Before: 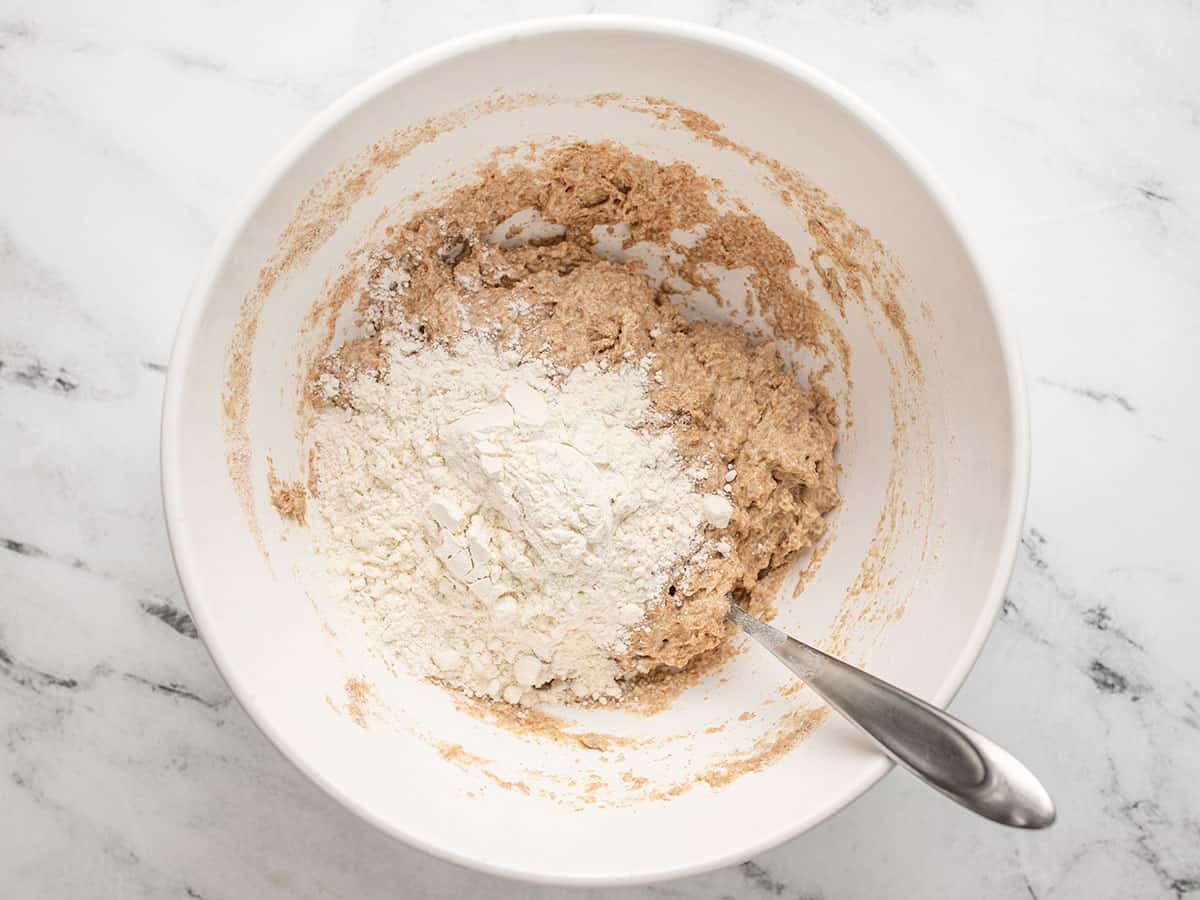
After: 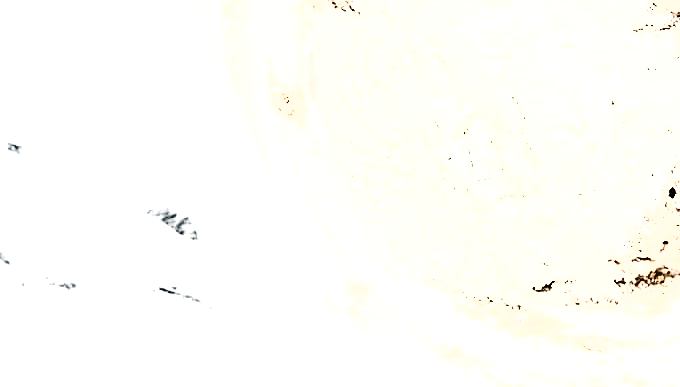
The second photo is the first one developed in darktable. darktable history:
sharpen: amount 0.205
crop: top 44.249%, right 43.257%, bottom 12.689%
exposure: black level correction 0, exposure 1.023 EV, compensate exposure bias true, compensate highlight preservation false
shadows and highlights: shadows 48.83, highlights -42.3, soften with gaussian
color balance rgb: power › luminance -7.66%, power › chroma 2.288%, power › hue 223.24°, highlights gain › chroma 1.087%, highlights gain › hue 60.2°, perceptual saturation grading › global saturation 40.134%, perceptual saturation grading › highlights -50.559%, perceptual saturation grading › shadows 30.158%
contrast brightness saturation: contrast 0.576, brightness 0.566, saturation -0.336
levels: levels [0.101, 0.578, 0.953]
